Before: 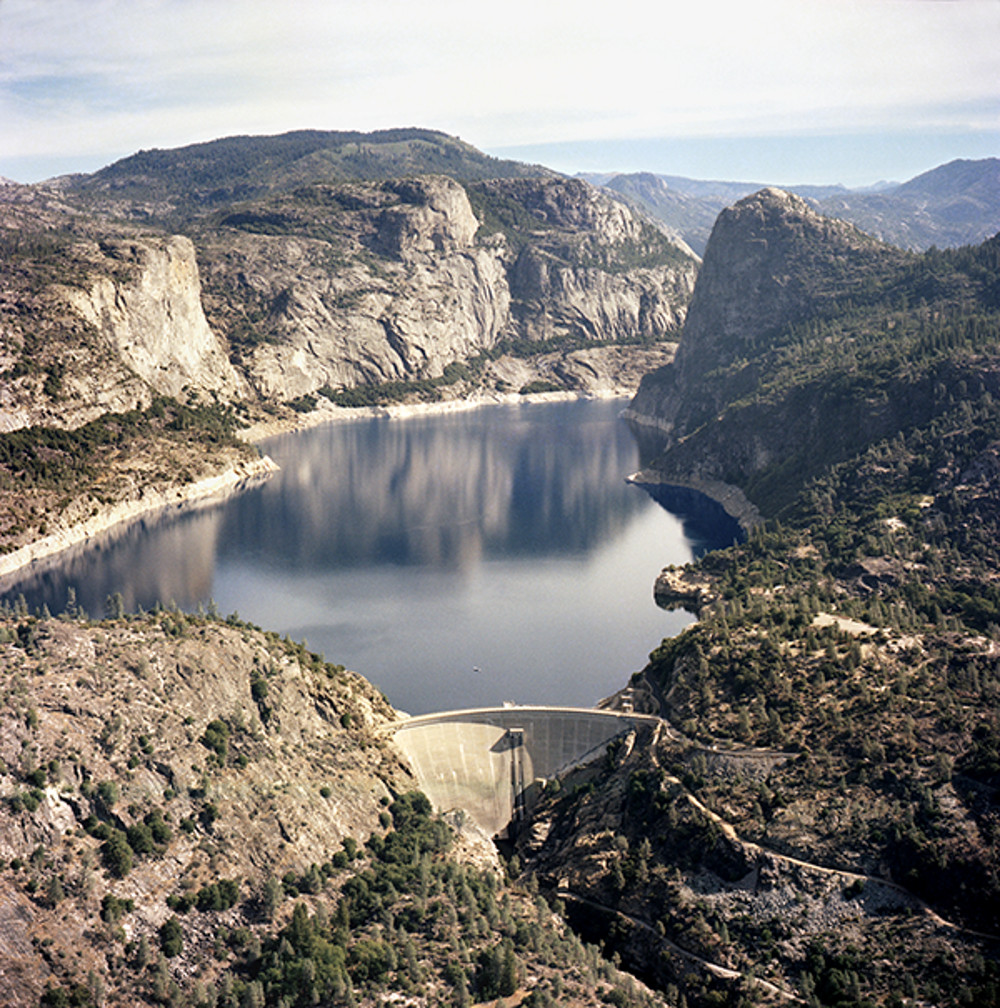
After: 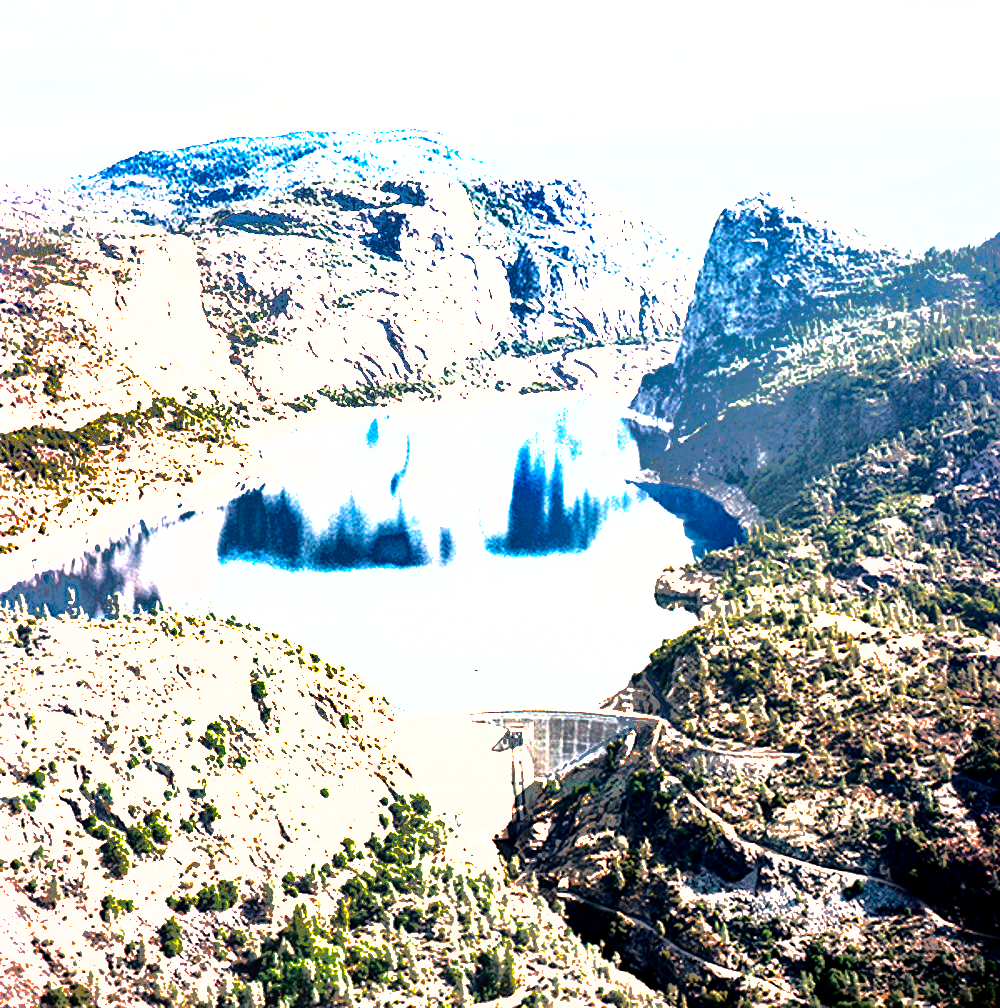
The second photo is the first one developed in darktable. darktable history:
exposure: exposure 2.207 EV, compensate highlight preservation false
contrast brightness saturation: contrast 0.13, brightness -0.05, saturation 0.16
tone equalizer: -8 EV -0.75 EV, -7 EV -0.7 EV, -6 EV -0.6 EV, -5 EV -0.4 EV, -3 EV 0.4 EV, -2 EV 0.6 EV, -1 EV 0.7 EV, +0 EV 0.75 EV, edges refinement/feathering 500, mask exposure compensation -1.57 EV, preserve details no
shadows and highlights: shadows 38.43, highlights -74.54
